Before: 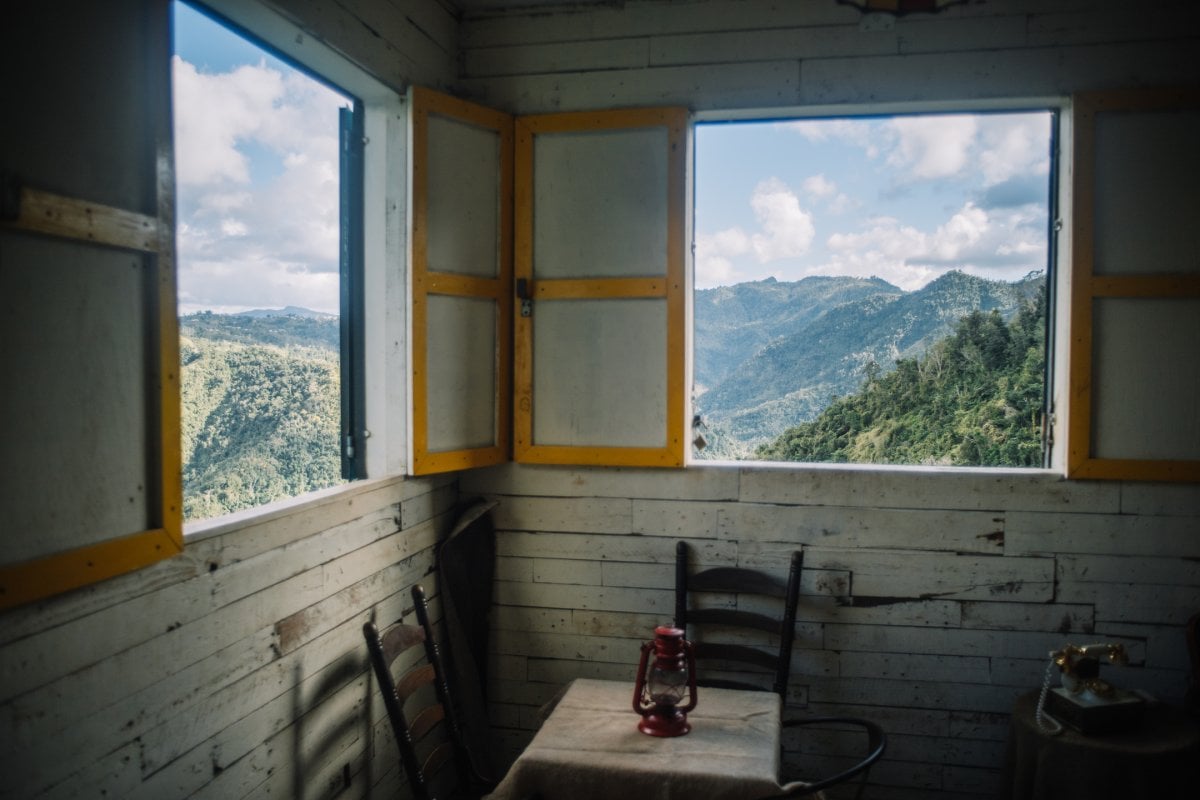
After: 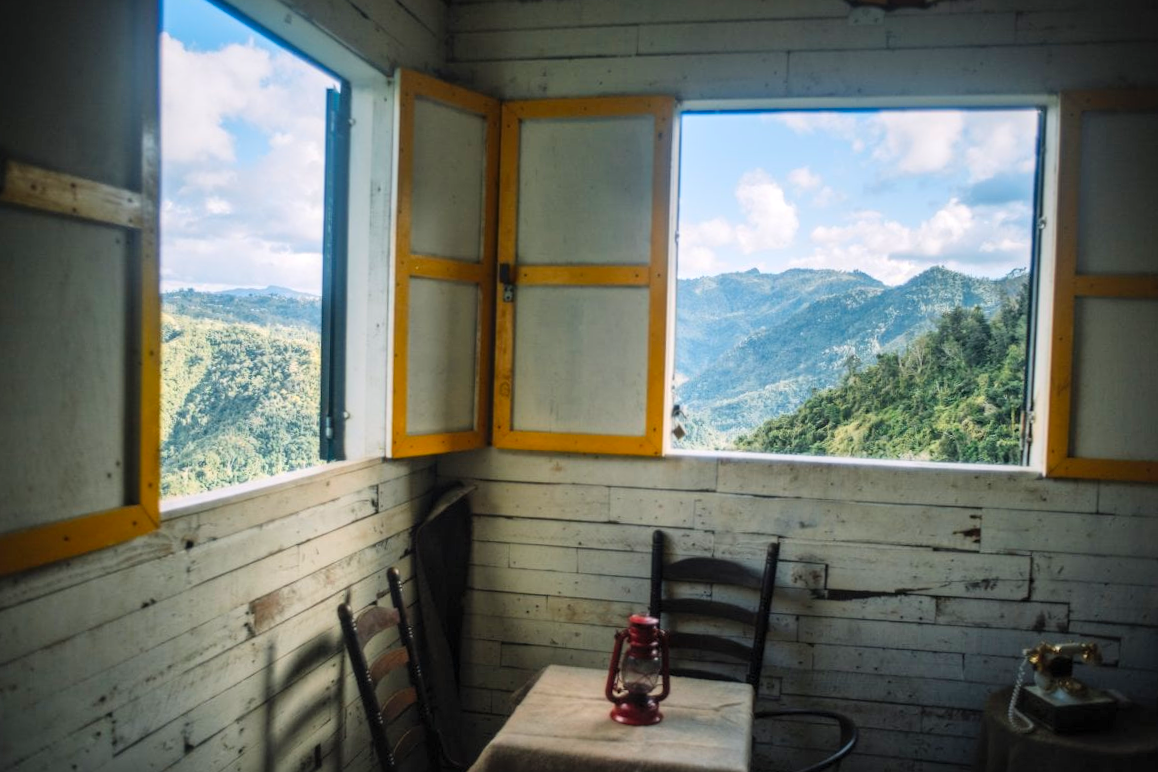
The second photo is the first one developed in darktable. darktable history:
contrast brightness saturation: contrast 0.068, brightness 0.175, saturation 0.404
local contrast: mode bilateral grid, contrast 19, coarseness 100, detail 150%, midtone range 0.2
crop and rotate: angle -1.39°
